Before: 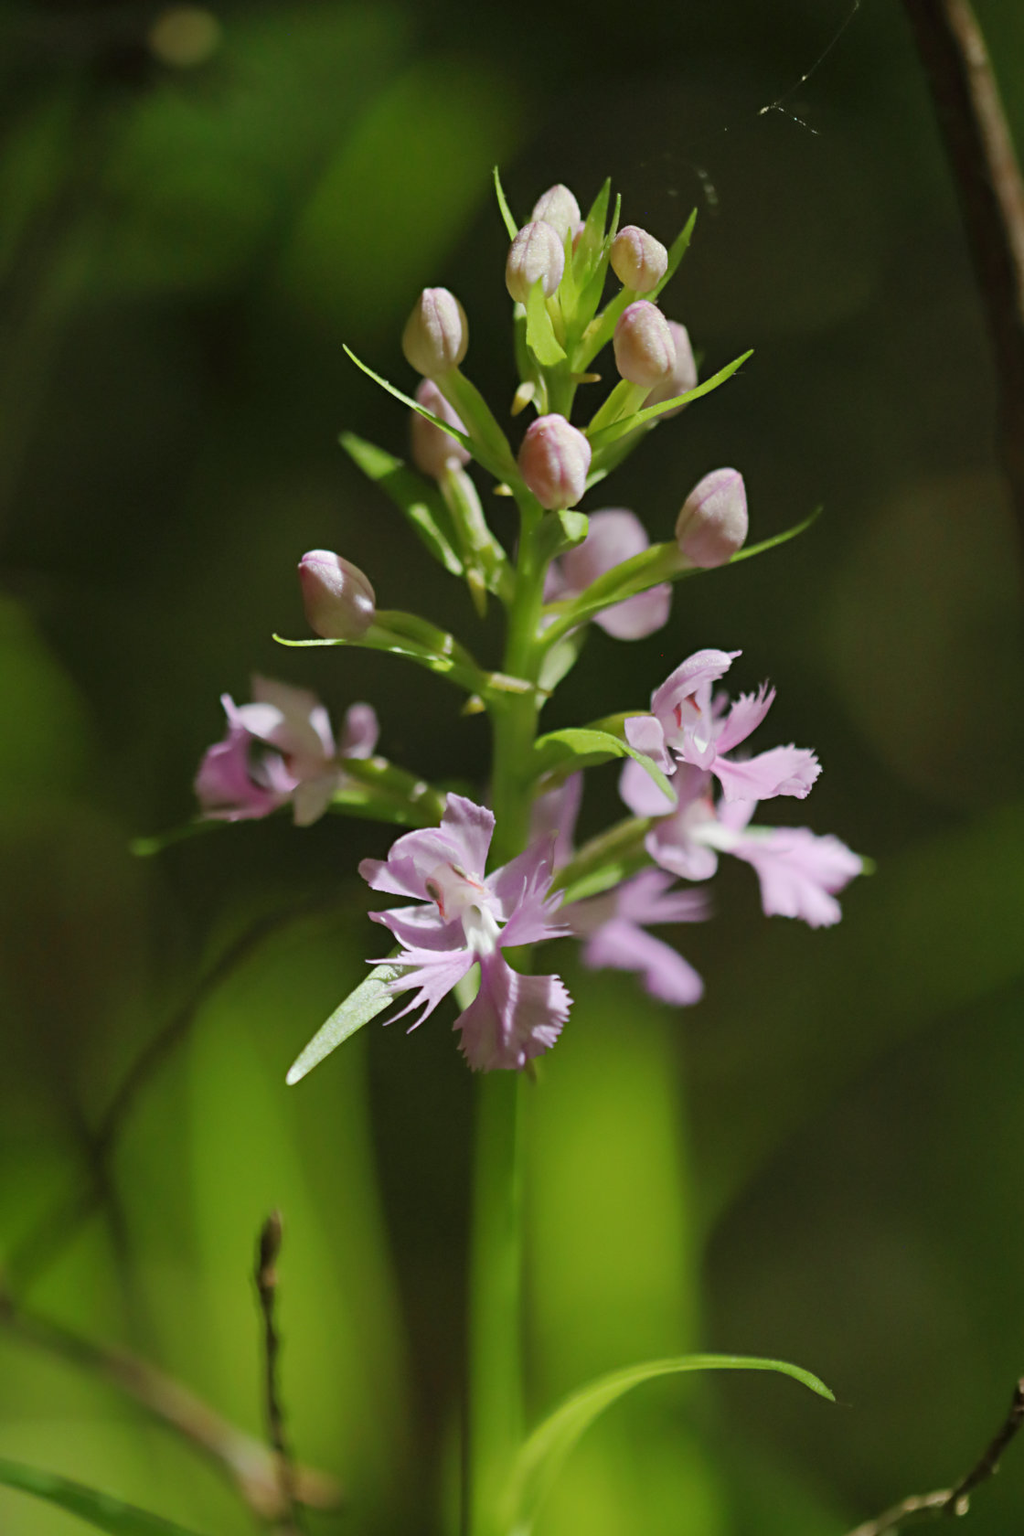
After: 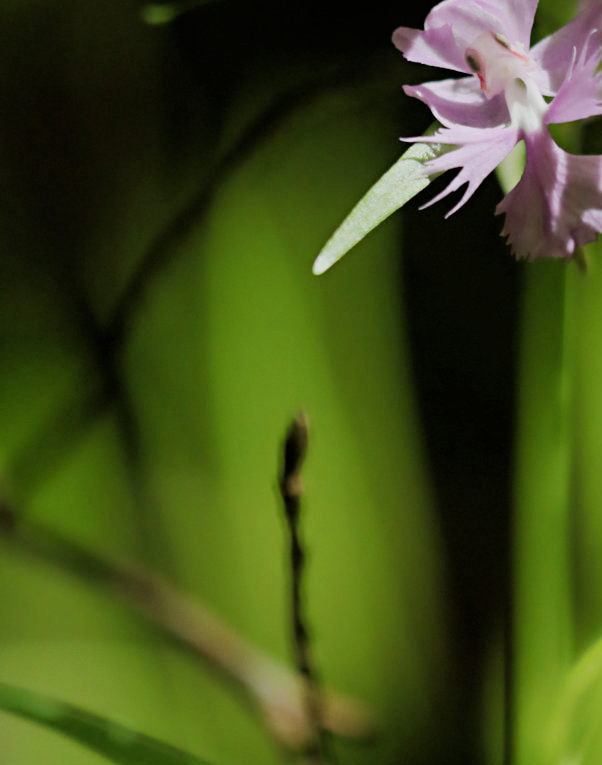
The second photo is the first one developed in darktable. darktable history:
filmic rgb: black relative exposure -5.12 EV, white relative exposure 3.97 EV, hardness 2.9, contrast 1.3
crop and rotate: top 54.299%, right 46.239%, bottom 0.14%
